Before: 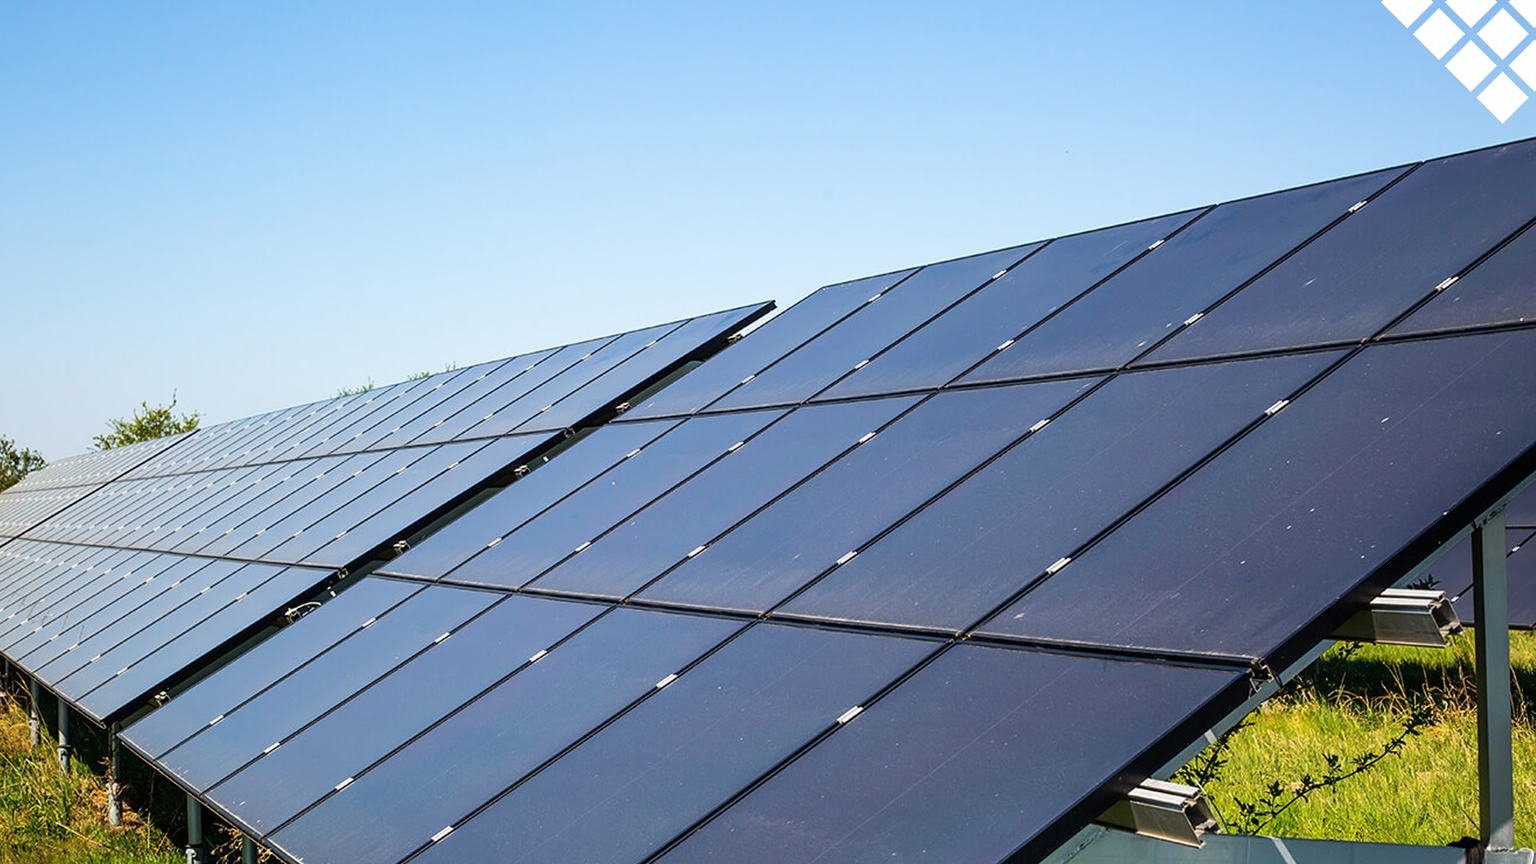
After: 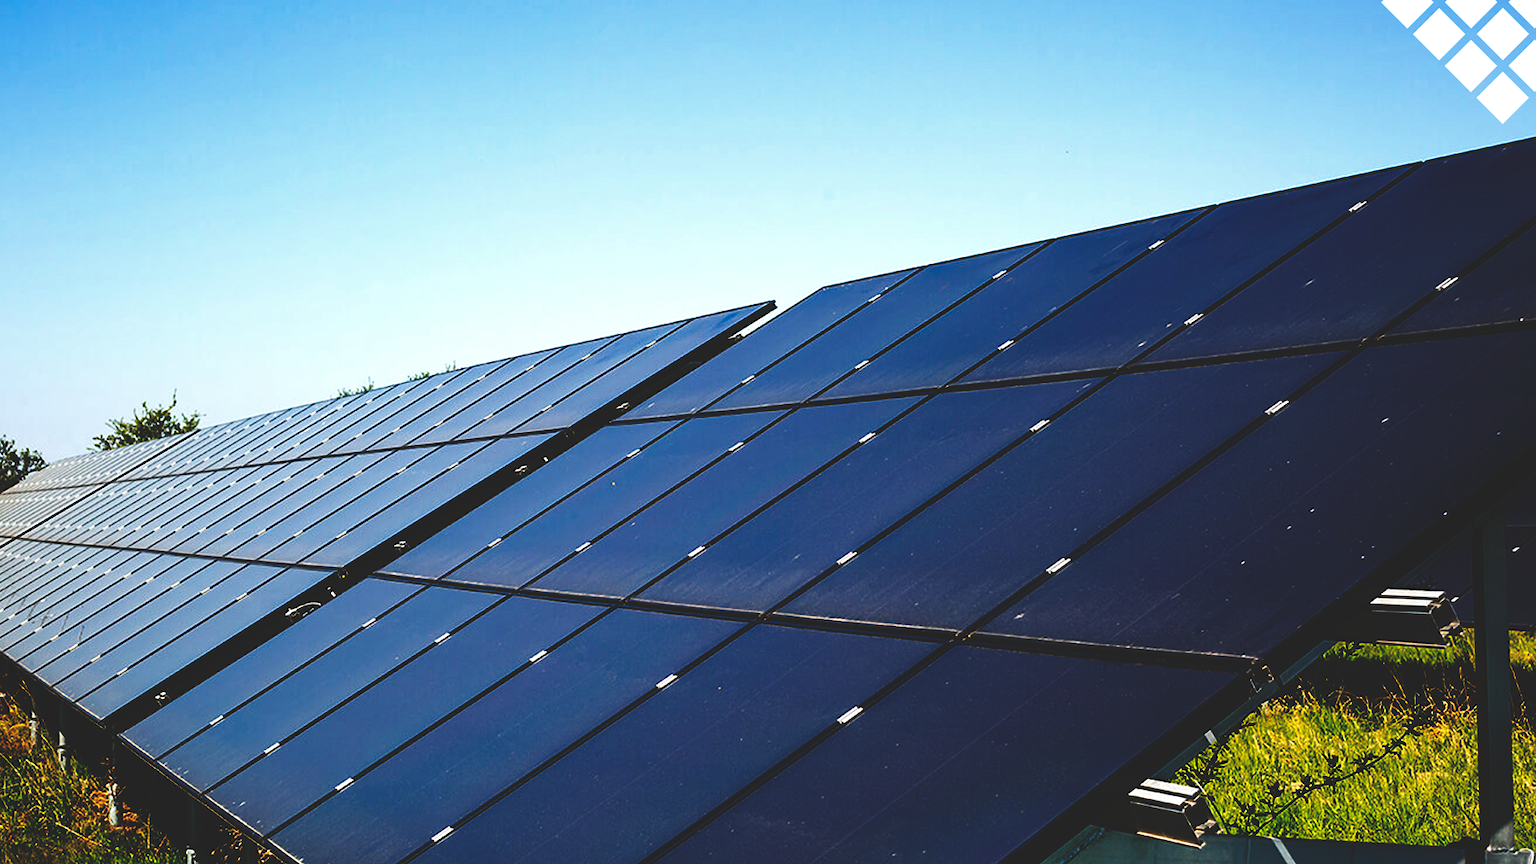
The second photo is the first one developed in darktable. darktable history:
base curve: curves: ch0 [(0, 0.036) (0.083, 0.04) (0.804, 1)], preserve colors none
color correction: saturation 0.85
contrast brightness saturation: contrast 0.07, brightness -0.13, saturation 0.06
